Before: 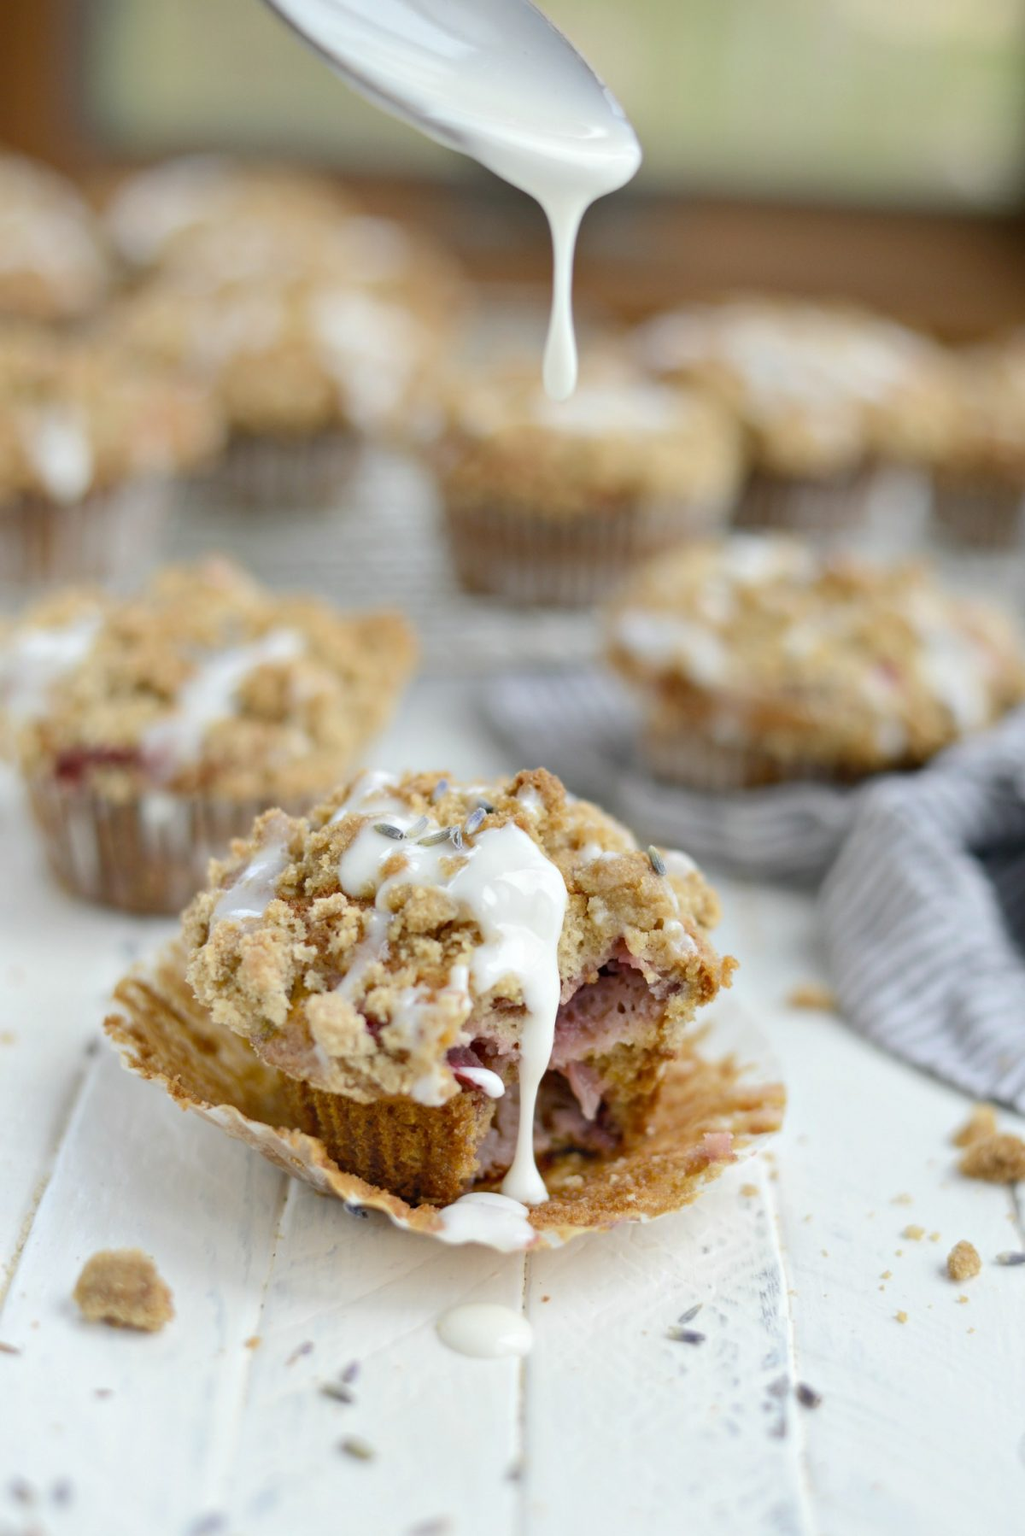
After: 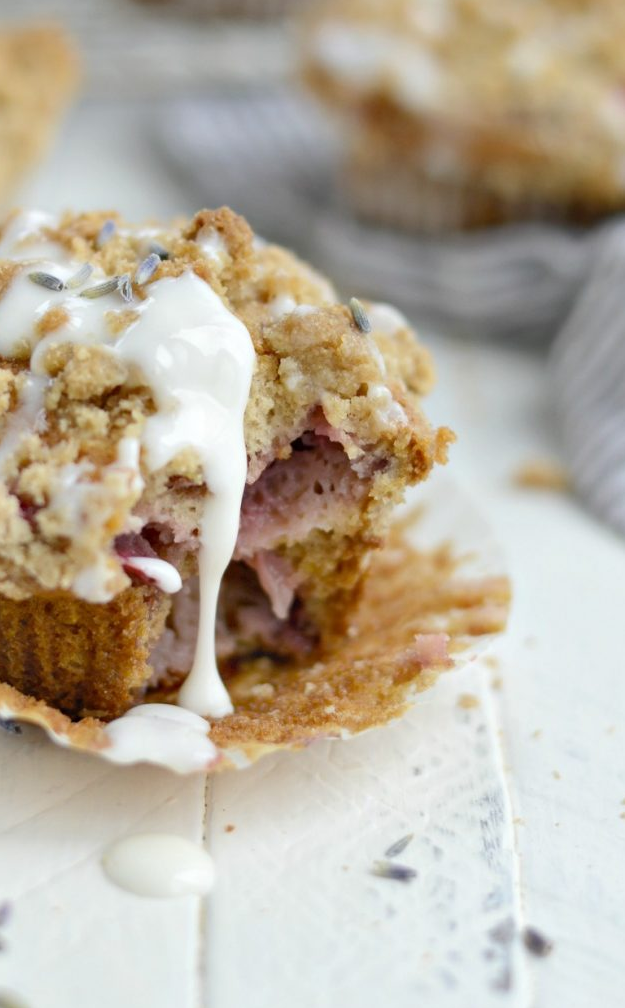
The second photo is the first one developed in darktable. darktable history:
crop: left 34.13%, top 38.523%, right 13.727%, bottom 5.374%
